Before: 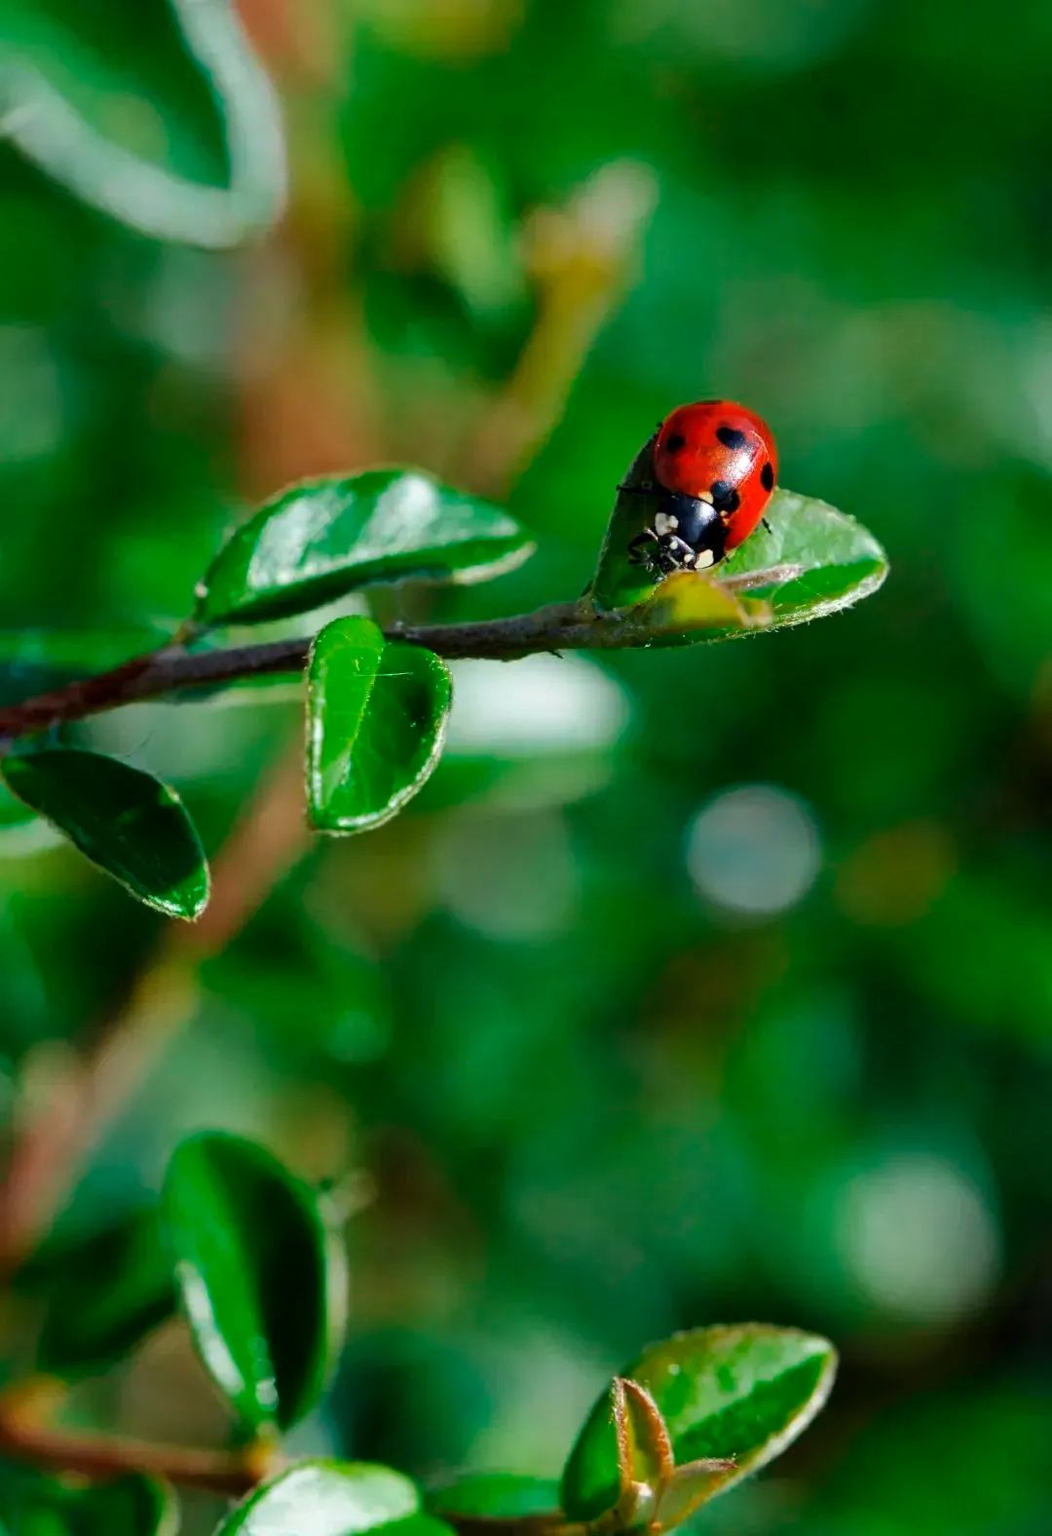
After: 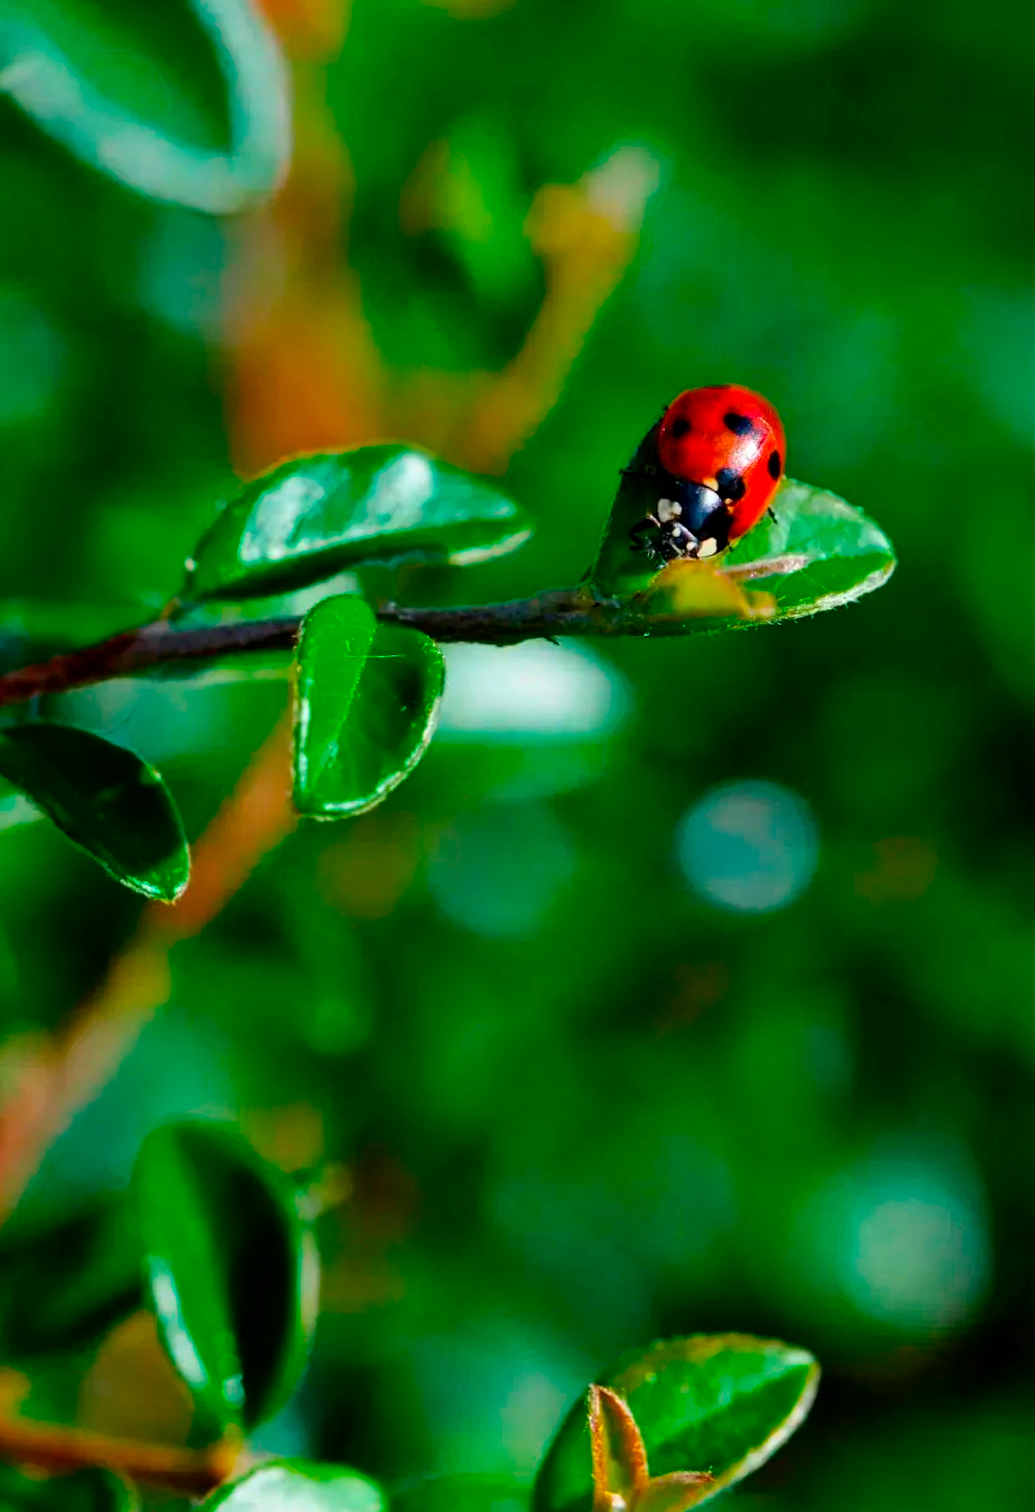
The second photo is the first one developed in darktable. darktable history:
crop and rotate: angle -1.69°
color balance rgb: perceptual saturation grading › global saturation 25%, global vibrance 20%
